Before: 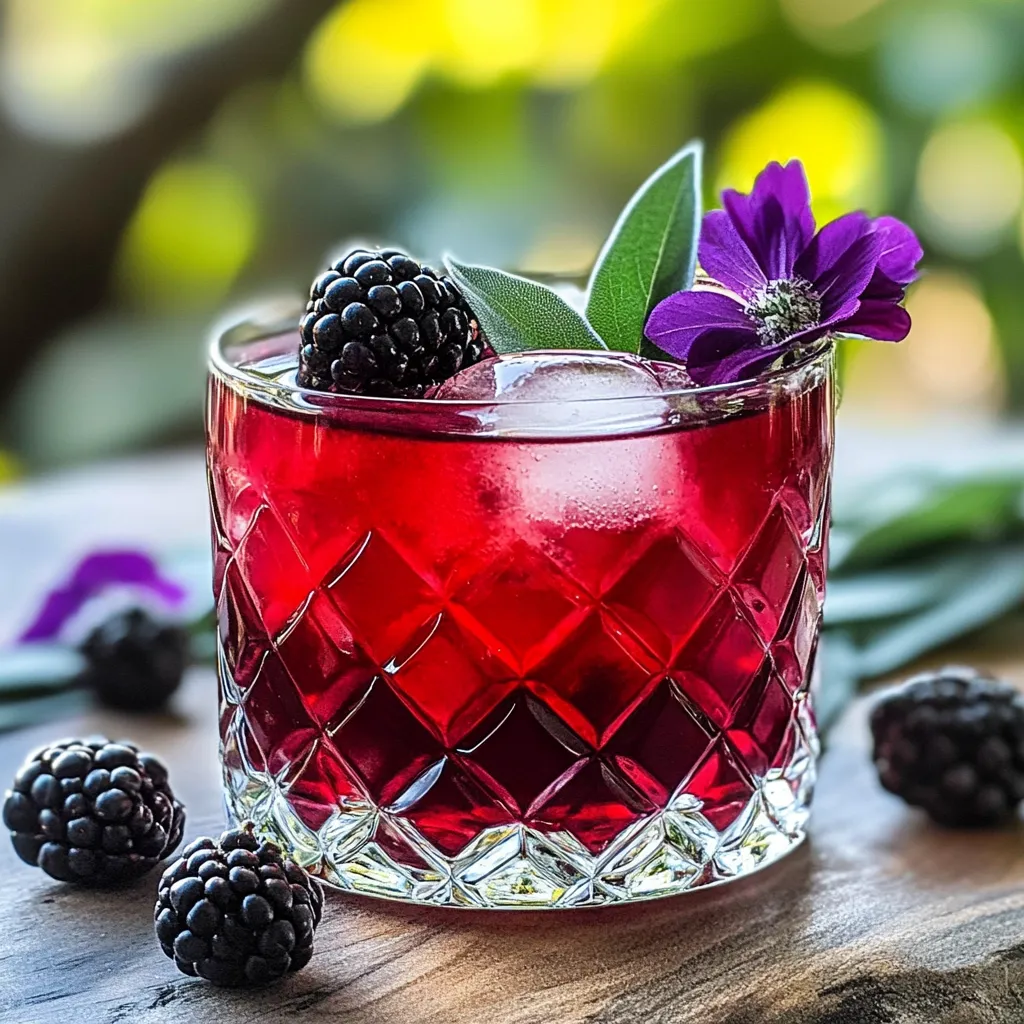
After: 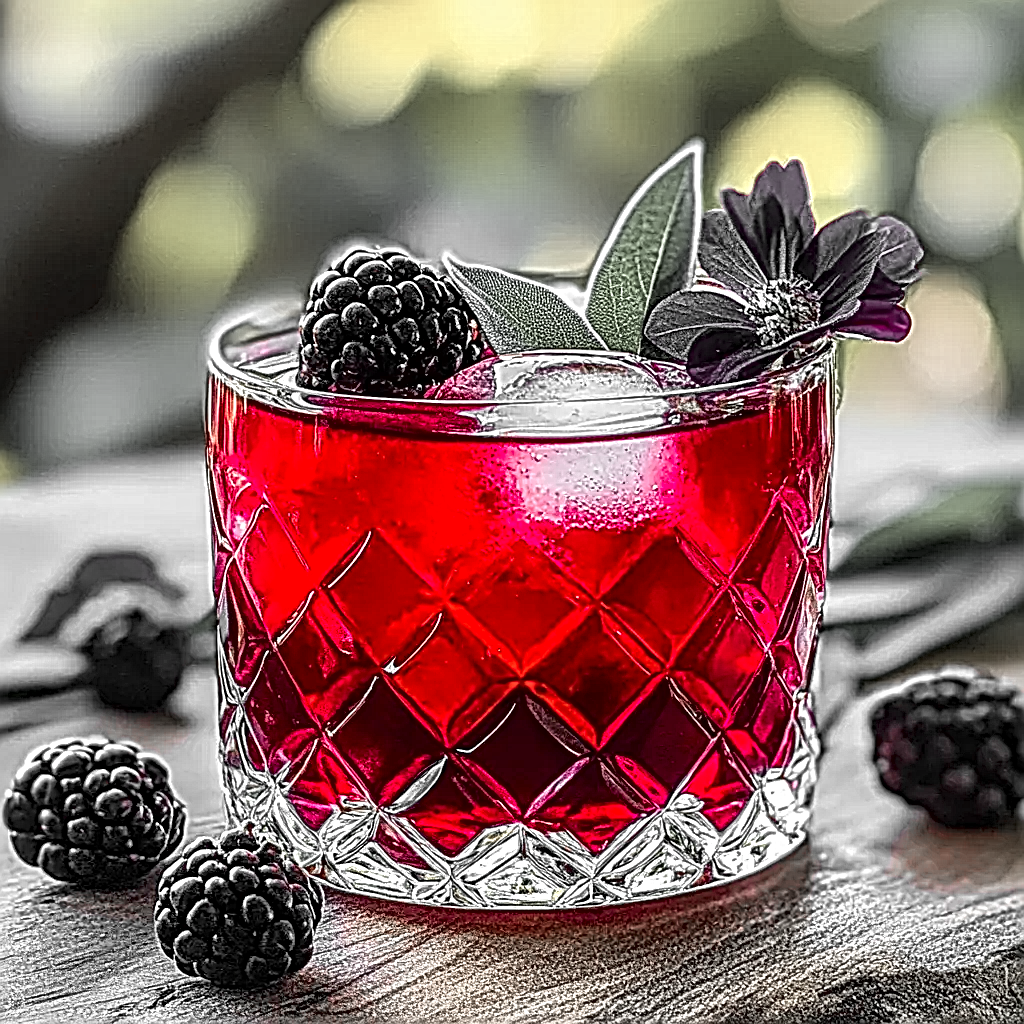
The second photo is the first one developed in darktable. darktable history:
sharpen: radius 2.817, amount 0.715
color zones: curves: ch1 [(0, 0.831) (0.08, 0.771) (0.157, 0.268) (0.241, 0.207) (0.562, -0.005) (0.714, -0.013) (0.876, 0.01) (1, 0.831)]
local contrast: mode bilateral grid, contrast 20, coarseness 3, detail 300%, midtone range 0.2
